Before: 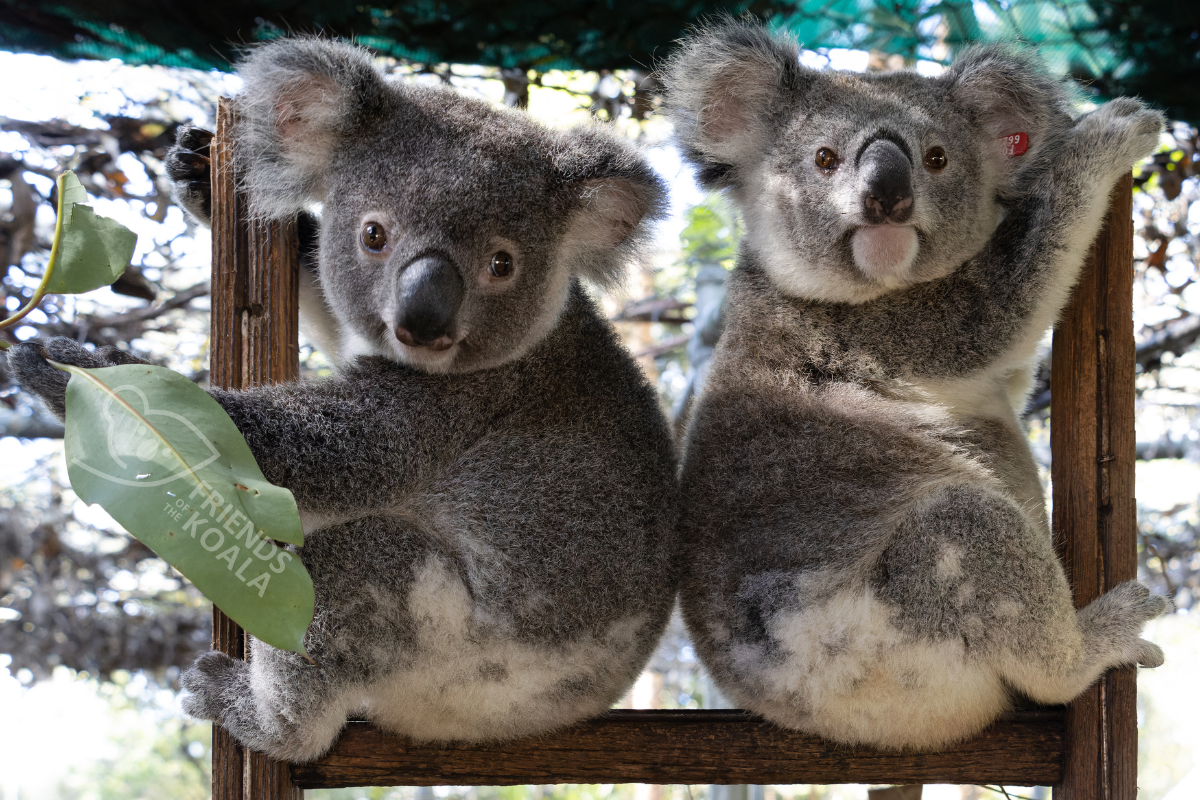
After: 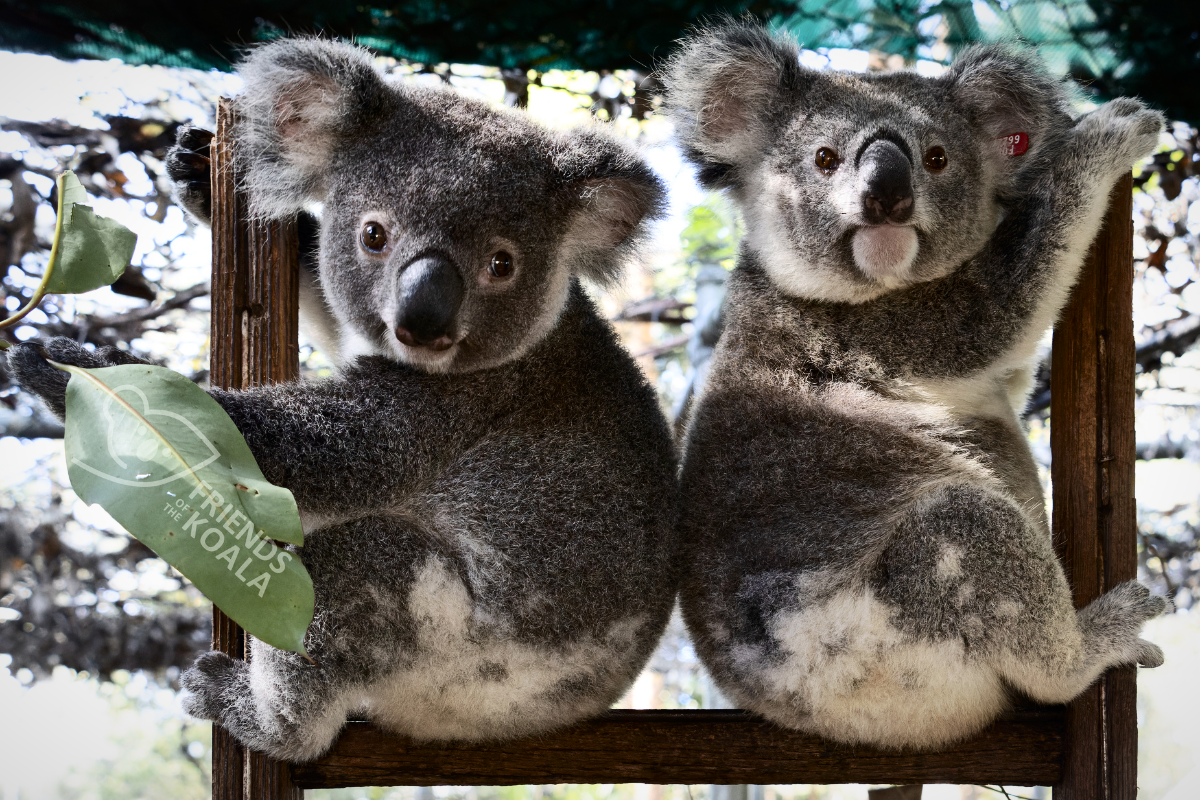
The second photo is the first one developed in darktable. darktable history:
vignetting: fall-off radius 100.48%, width/height ratio 1.344
contrast brightness saturation: contrast 0.272
shadows and highlights: soften with gaussian
